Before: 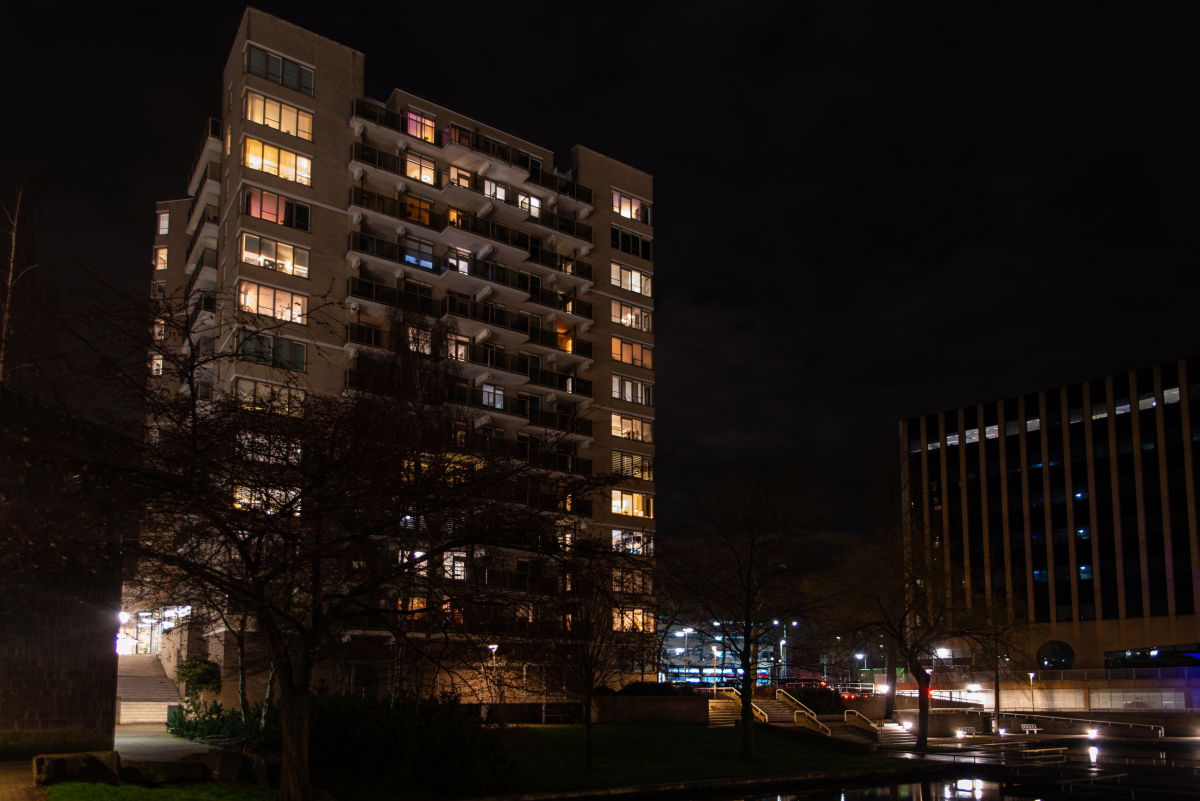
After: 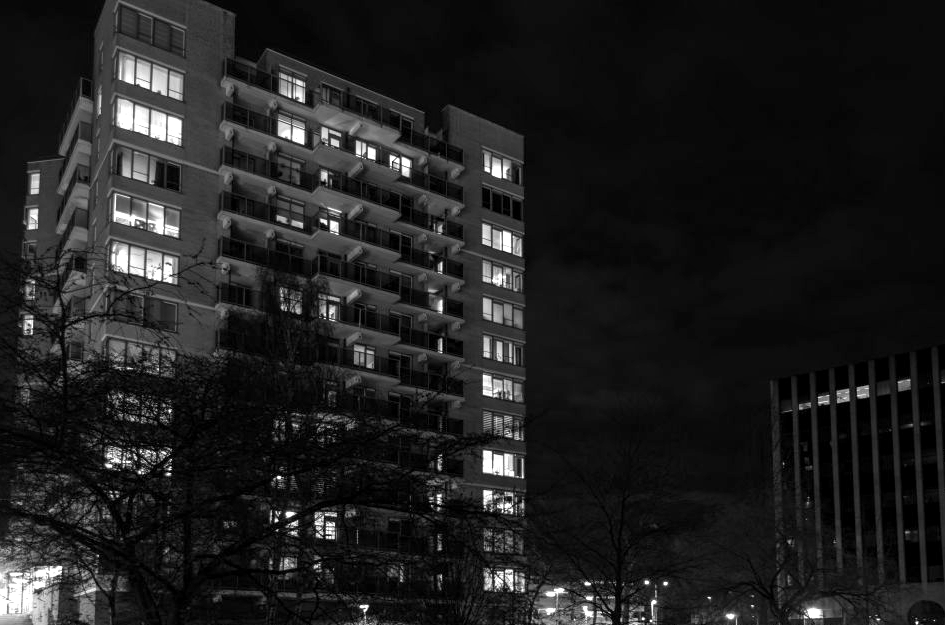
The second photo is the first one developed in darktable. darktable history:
contrast brightness saturation: saturation 0.1
local contrast: highlights 100%, shadows 100%, detail 120%, midtone range 0.2
monochrome: on, module defaults
crop and rotate: left 10.77%, top 5.1%, right 10.41%, bottom 16.76%
exposure: exposure 0.64 EV, compensate highlight preservation false
